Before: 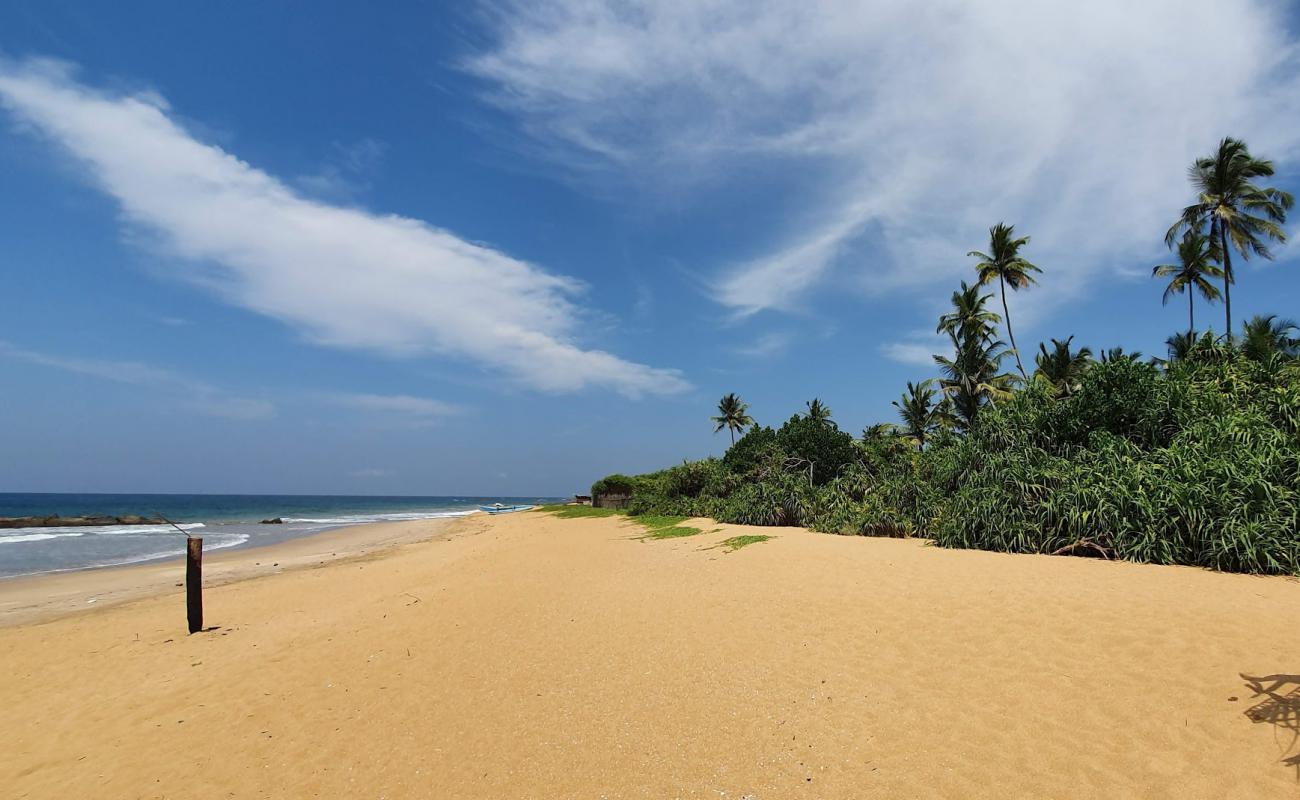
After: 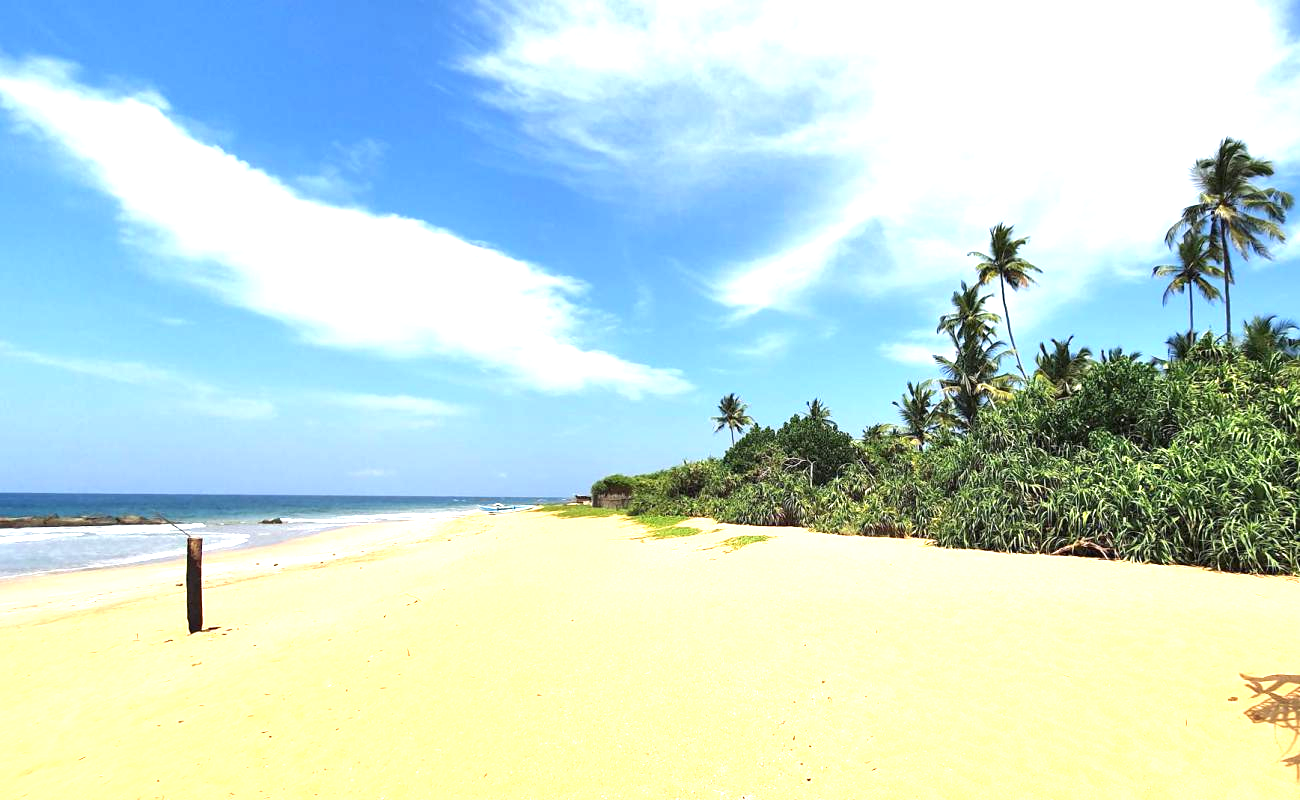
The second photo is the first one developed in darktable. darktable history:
exposure: black level correction 0, exposure 1.59 EV, compensate highlight preservation false
